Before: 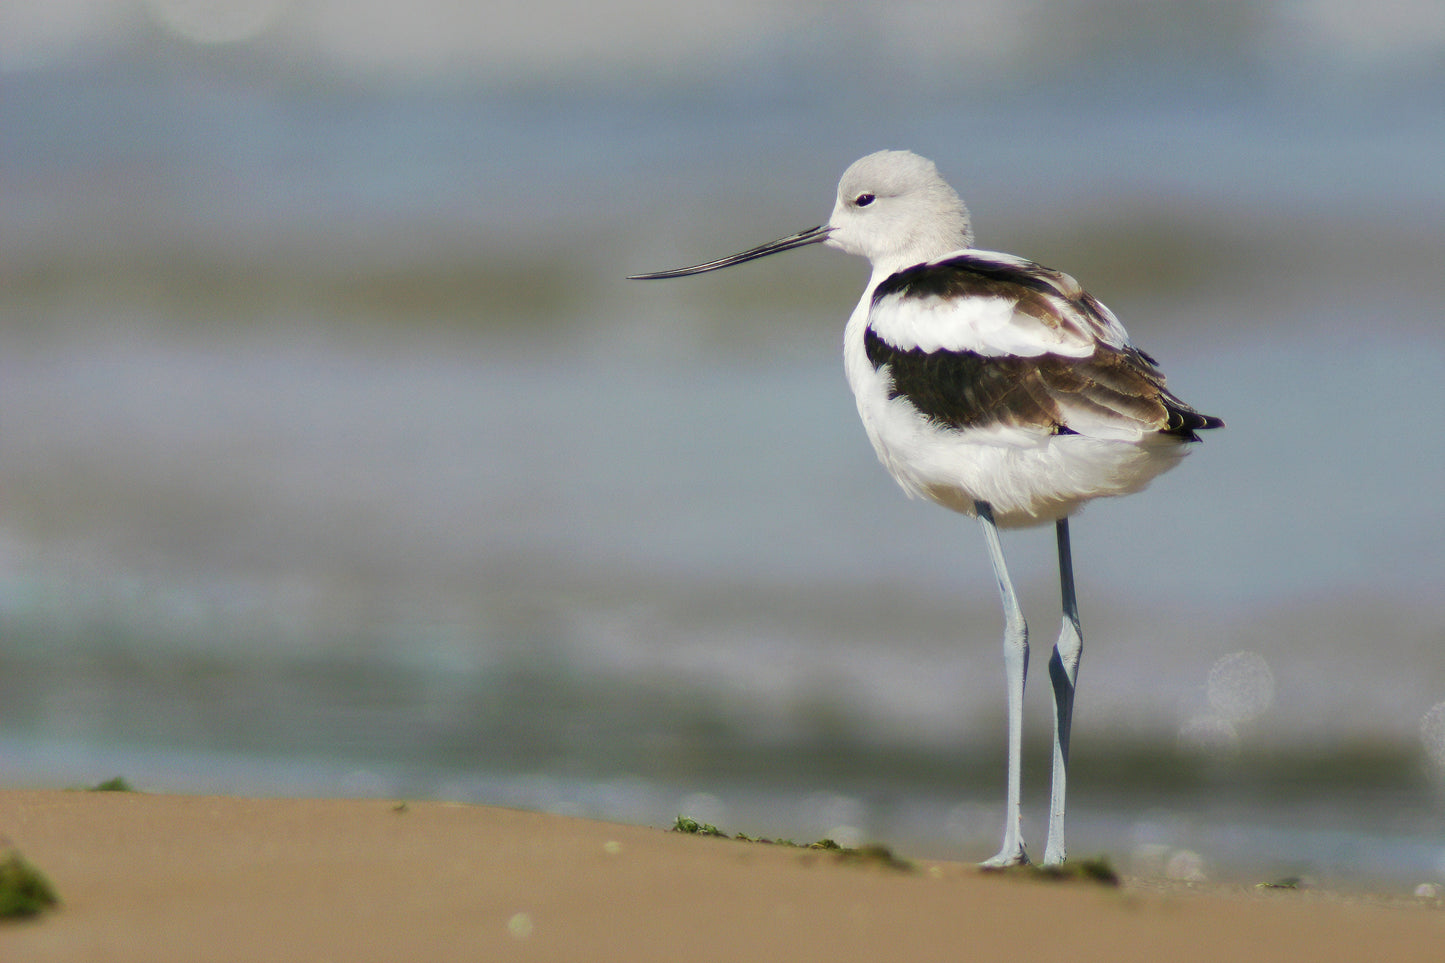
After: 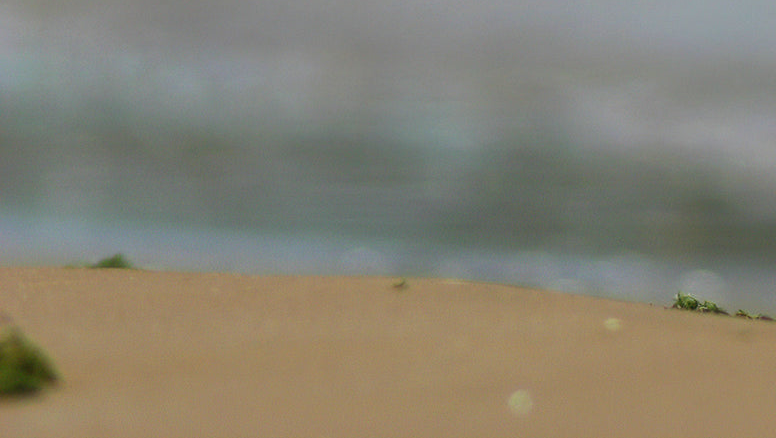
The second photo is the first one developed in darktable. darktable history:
crop and rotate: top 54.359%, right 46.286%, bottom 0.119%
